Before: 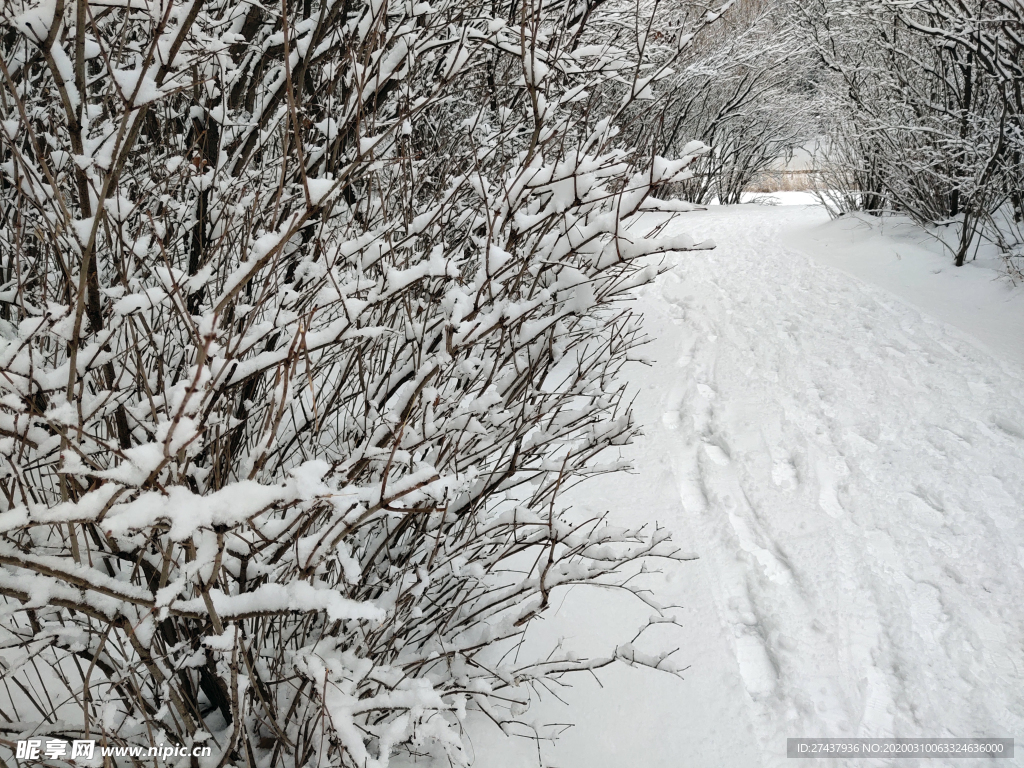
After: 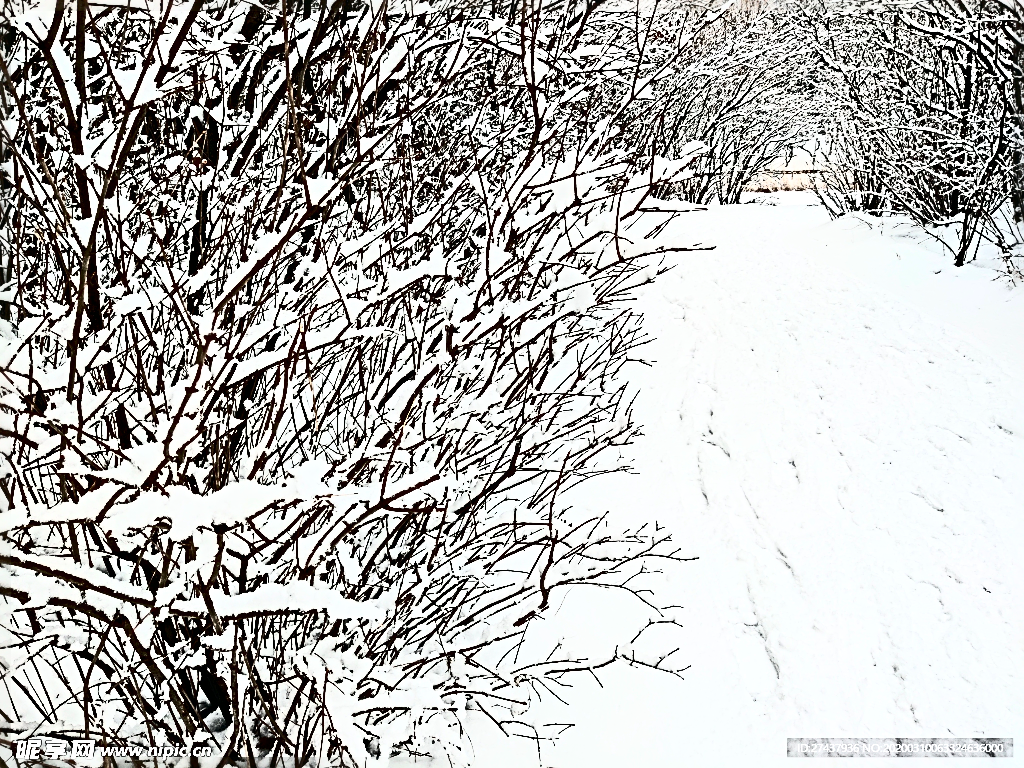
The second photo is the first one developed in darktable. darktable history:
sharpen: radius 4.018, amount 1.991
contrast brightness saturation: contrast 0.937, brightness 0.196
